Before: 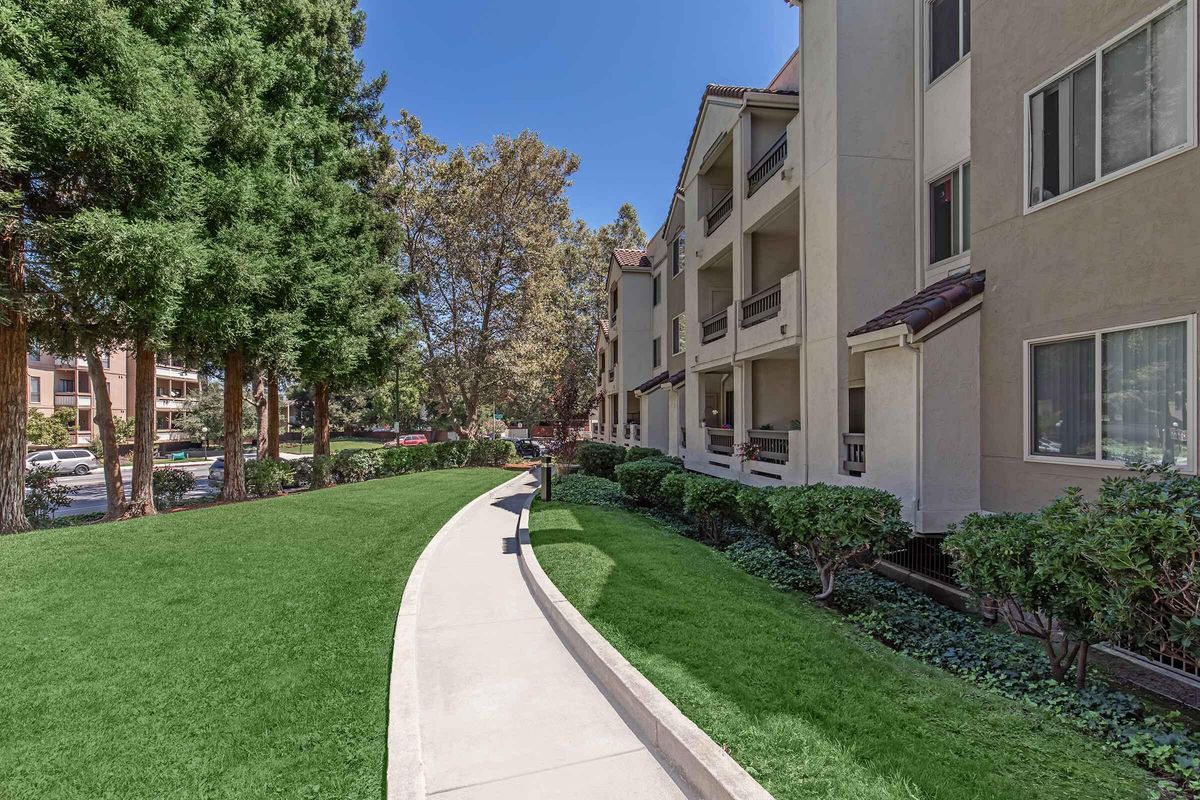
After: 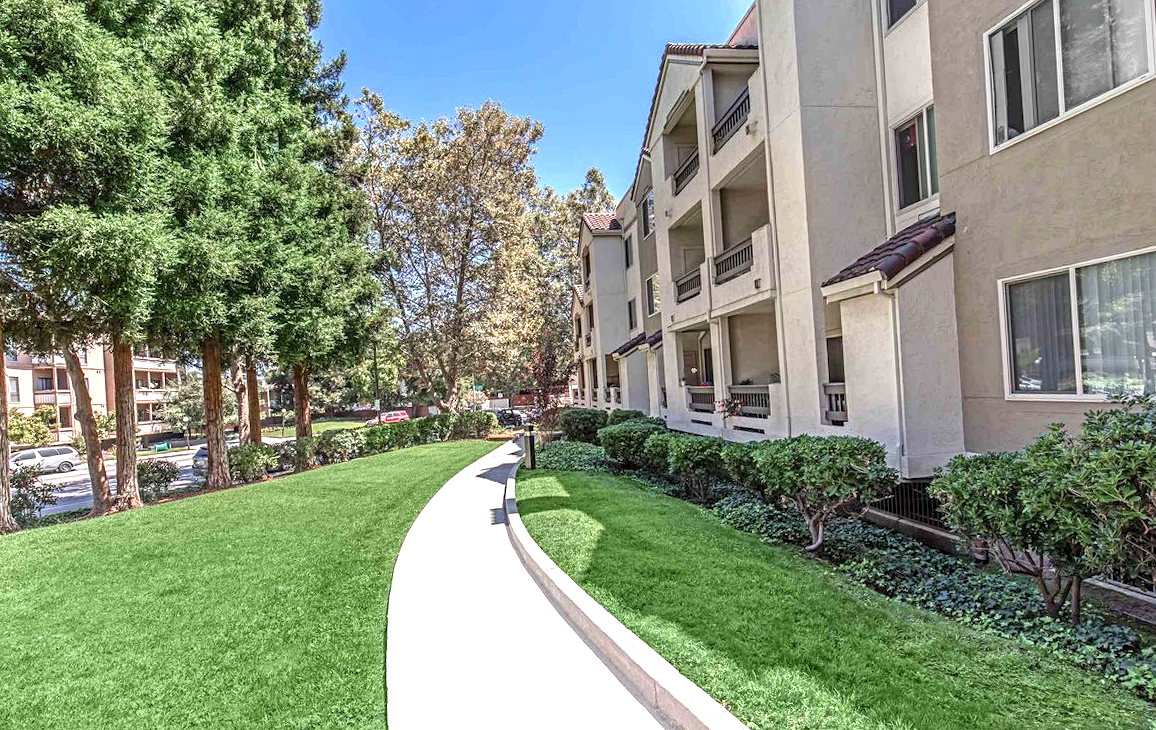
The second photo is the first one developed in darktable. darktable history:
sharpen: amount 0.2
rotate and perspective: rotation -3.52°, crop left 0.036, crop right 0.964, crop top 0.081, crop bottom 0.919
exposure: black level correction 0, exposure 1 EV, compensate highlight preservation false
local contrast: on, module defaults
